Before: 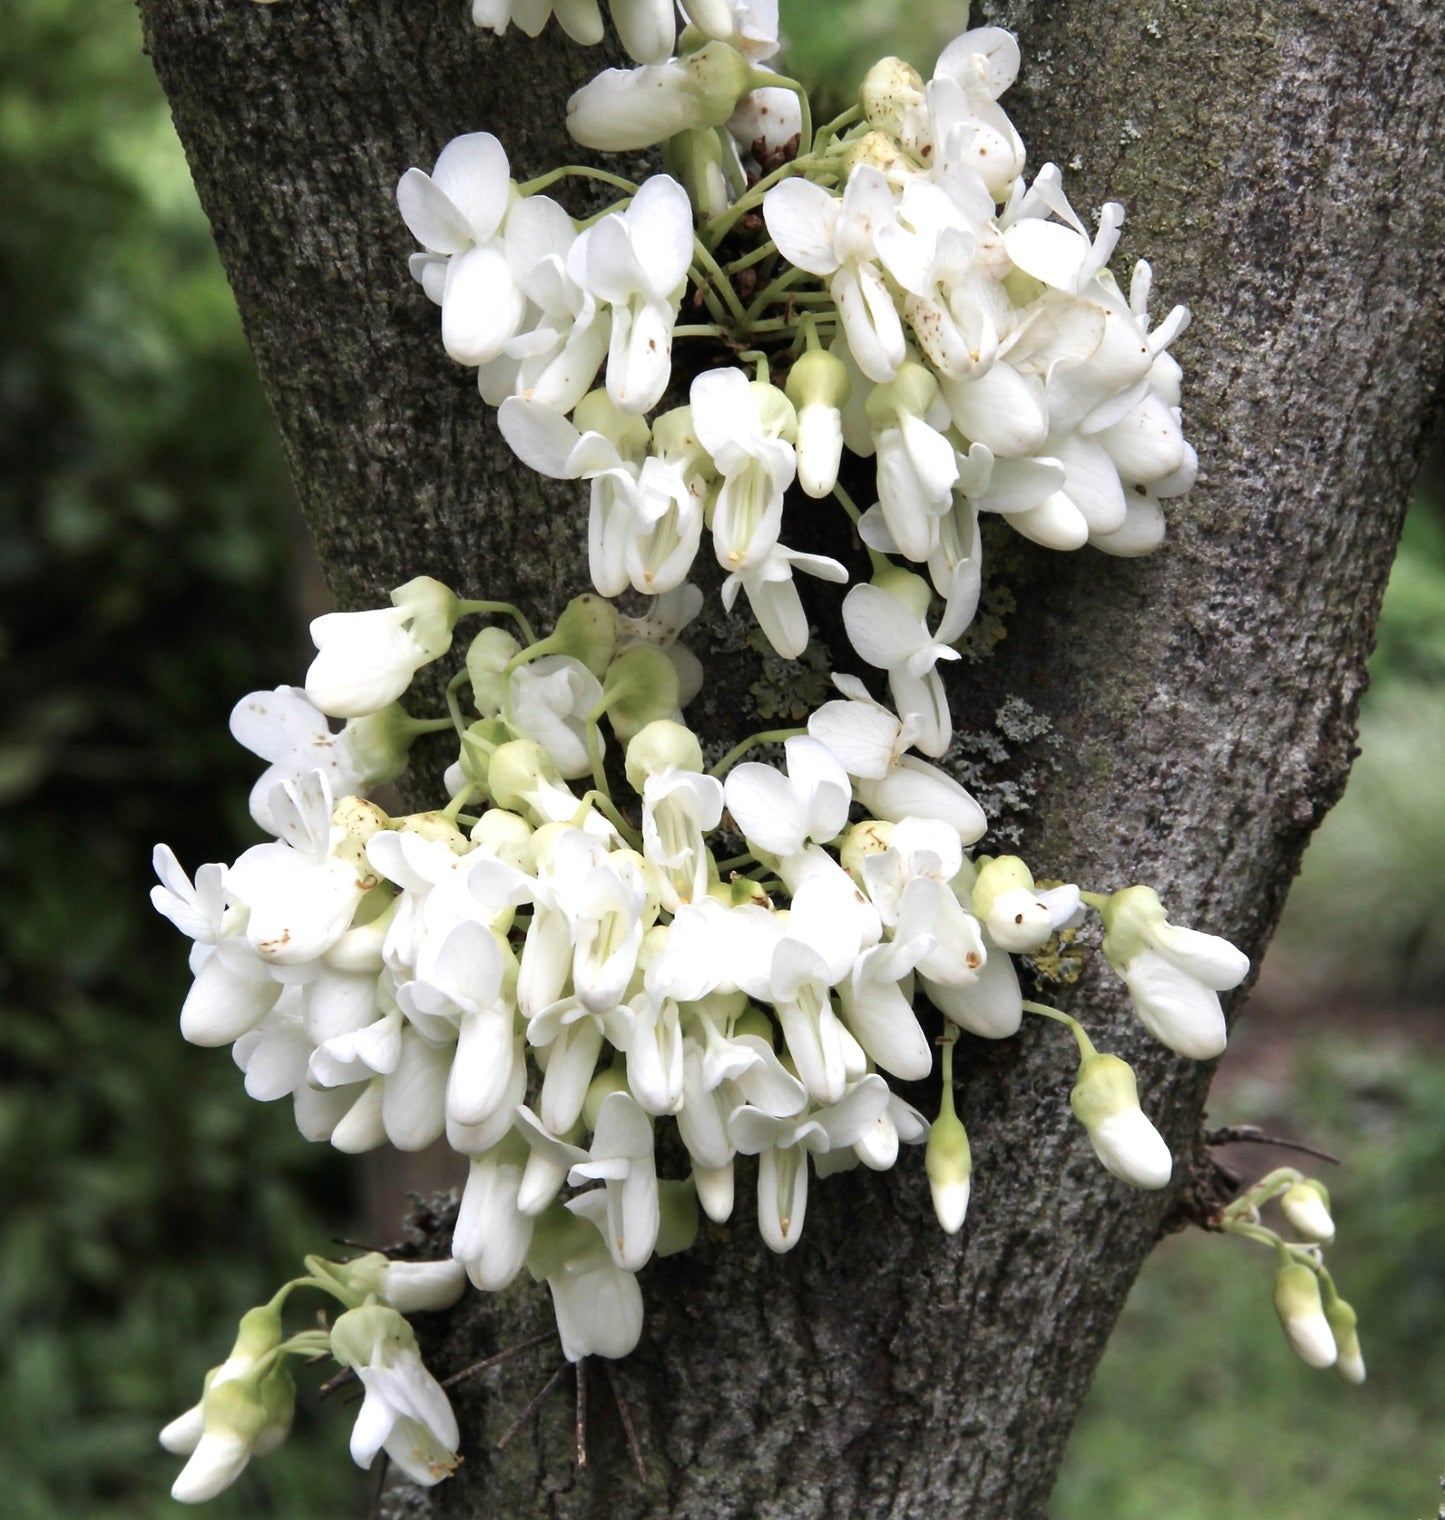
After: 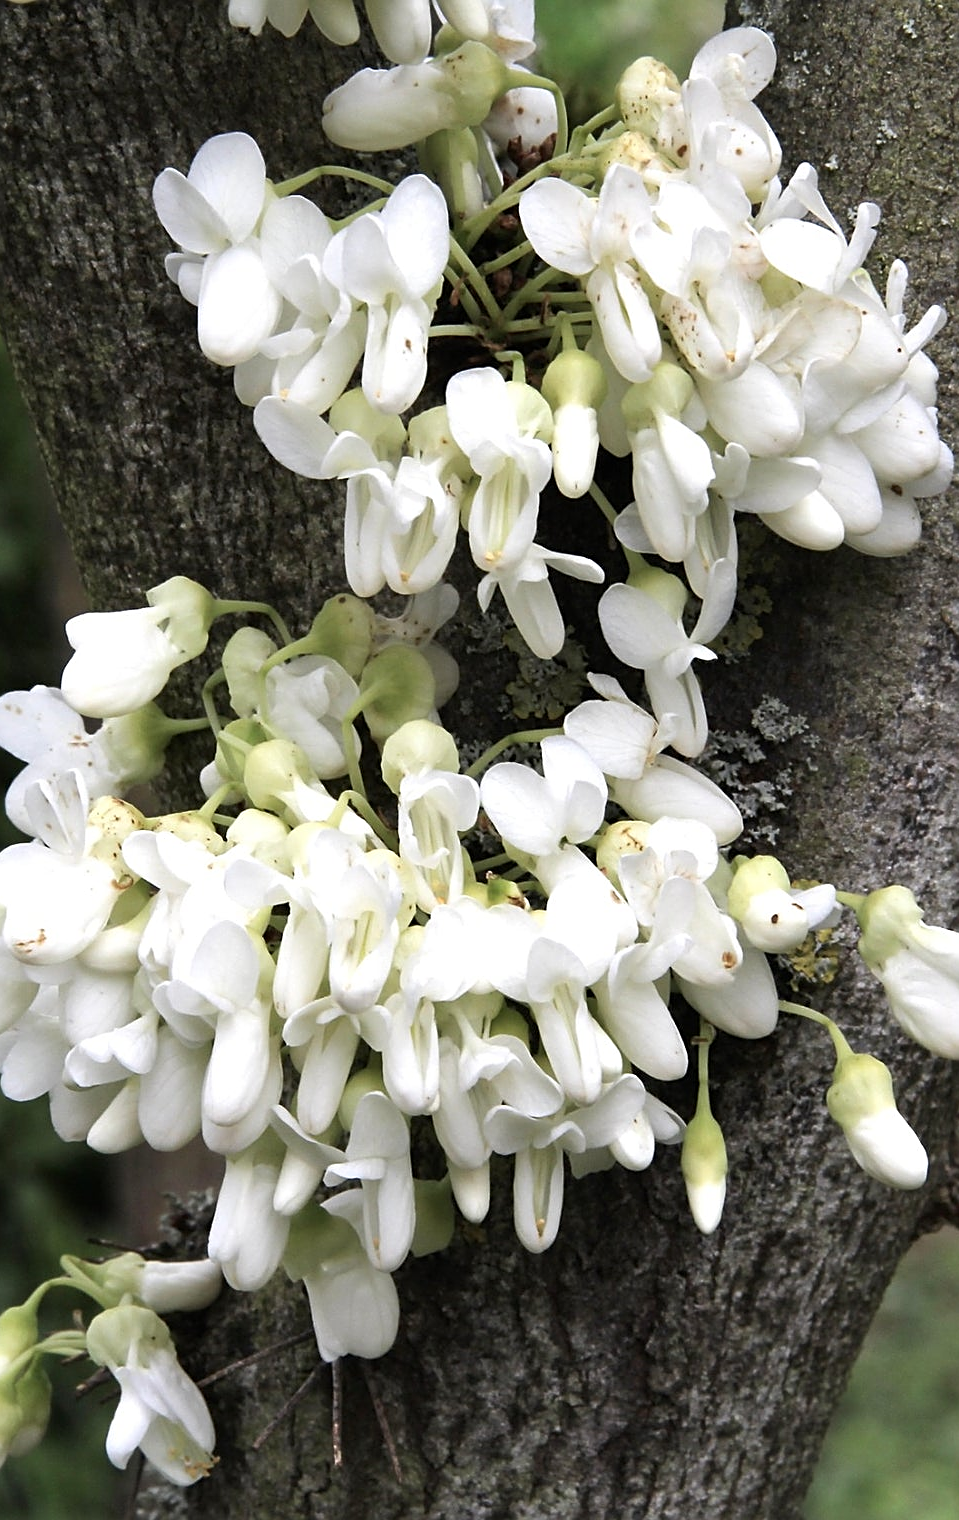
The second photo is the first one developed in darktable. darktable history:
crop: left 16.932%, right 16.675%
sharpen: on, module defaults
